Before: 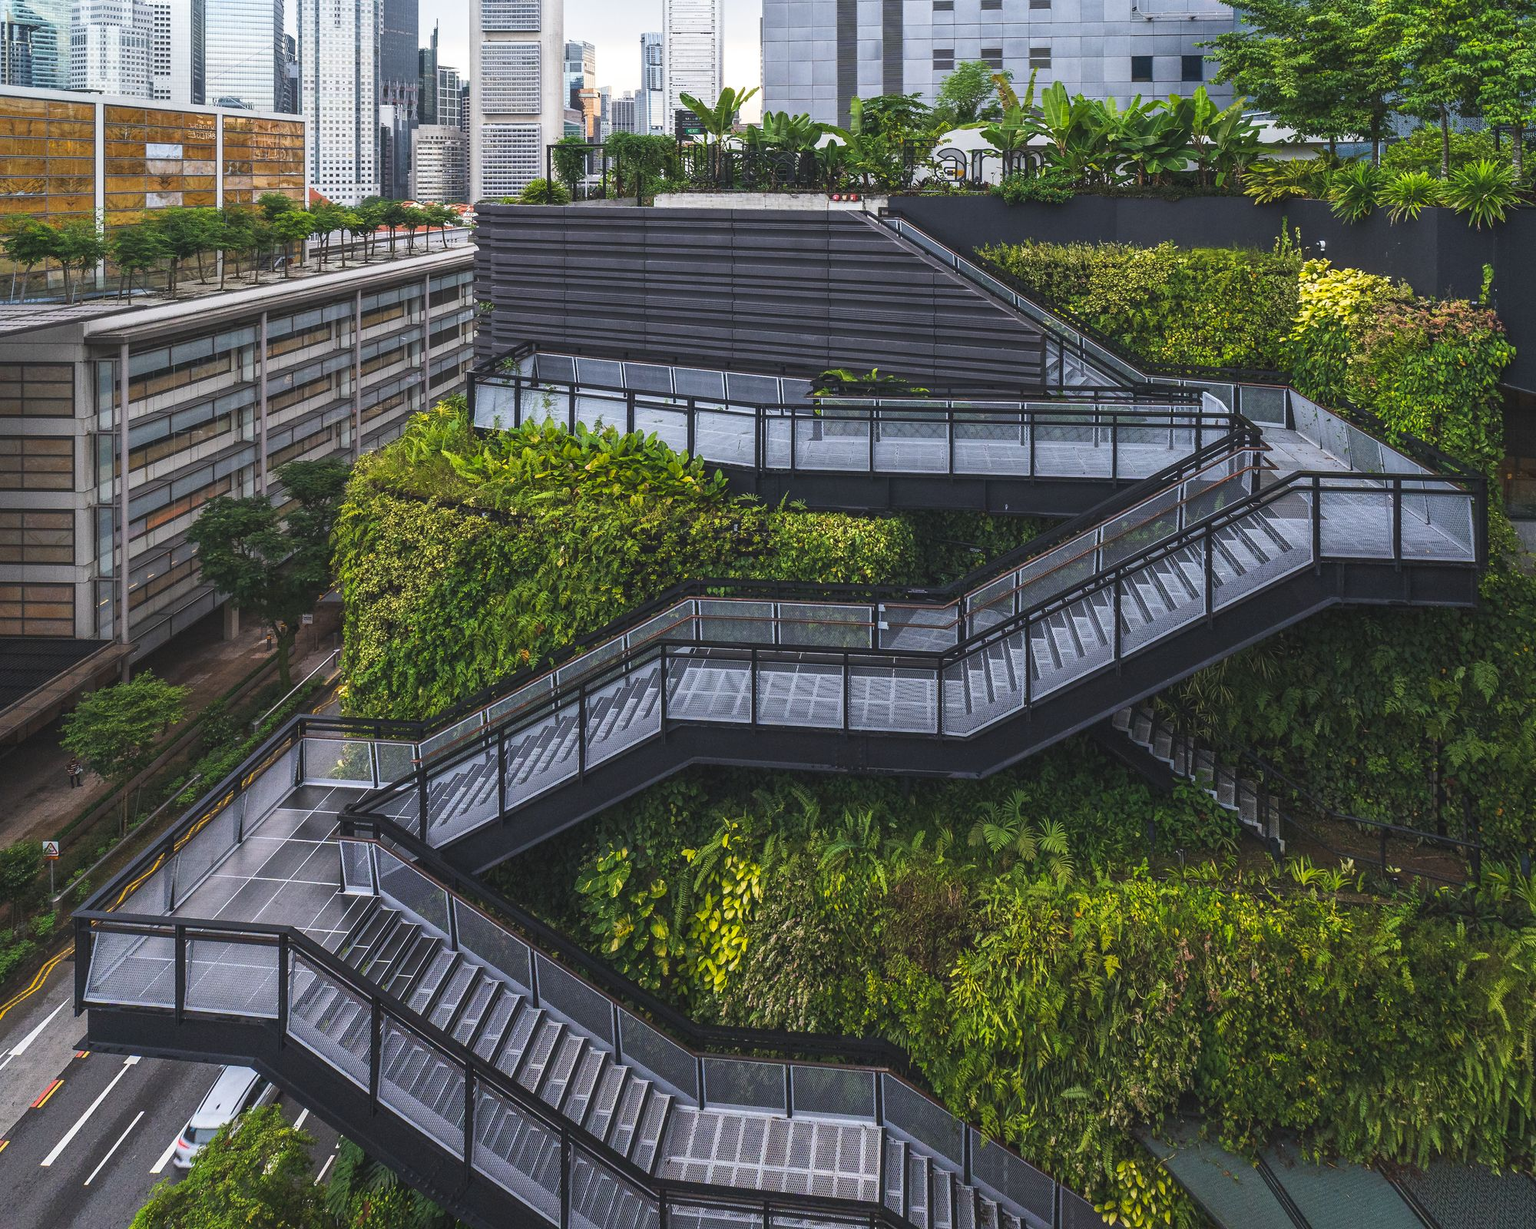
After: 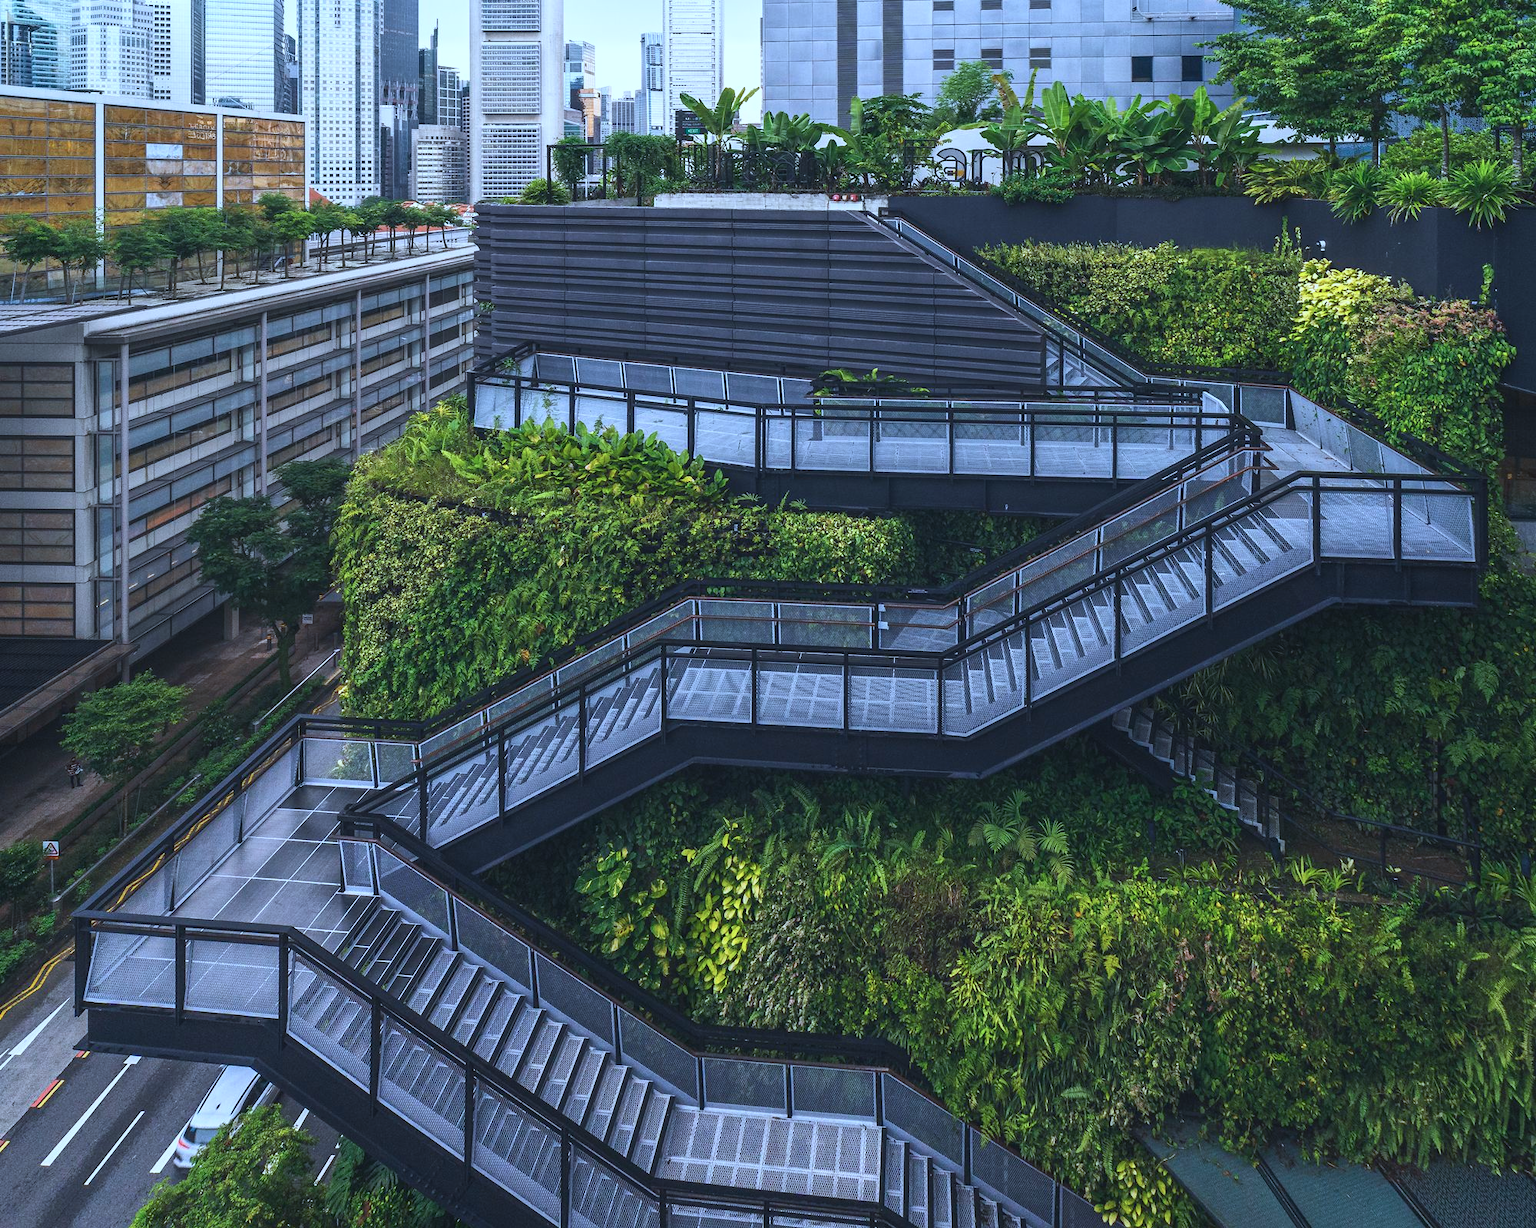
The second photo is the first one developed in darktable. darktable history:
color calibration: illuminant custom, x 0.389, y 0.387, temperature 3799.33 K
shadows and highlights: shadows -31.36, highlights 29.33
color correction: highlights a* -0.181, highlights b* -0.109
